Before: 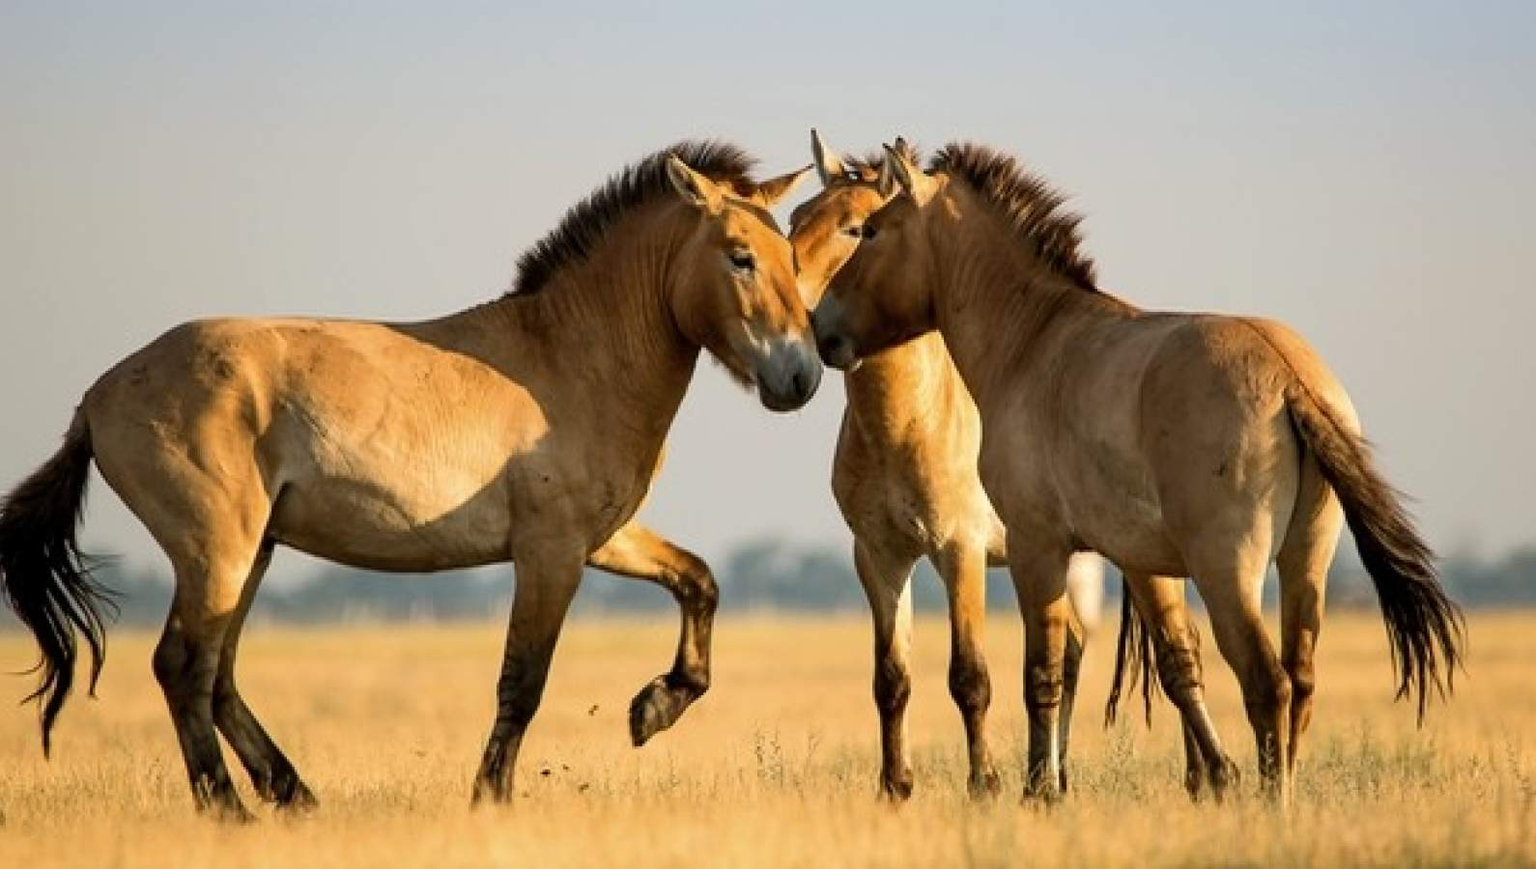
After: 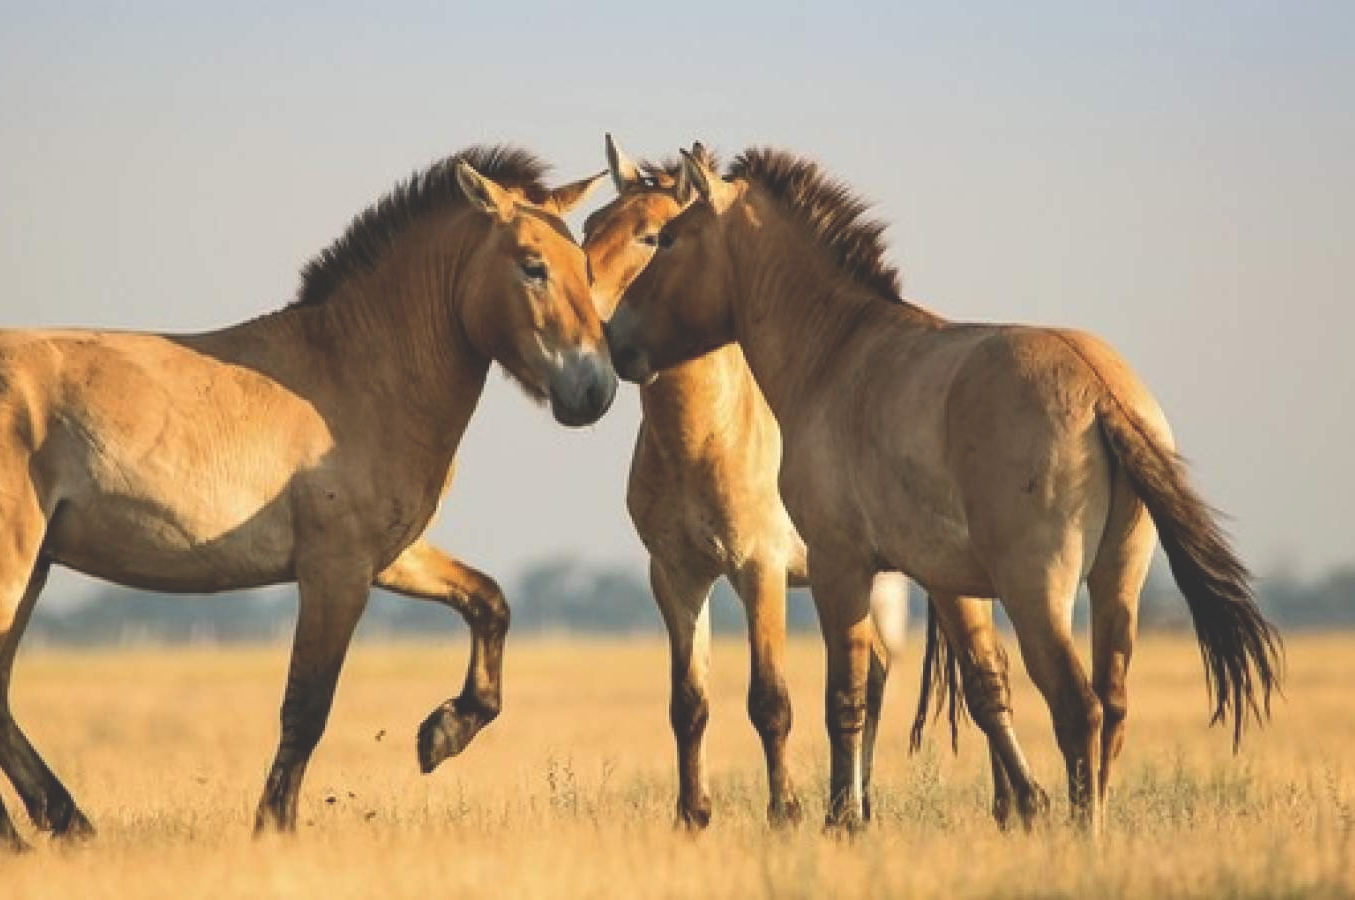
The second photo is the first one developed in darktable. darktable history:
crop and rotate: left 14.736%
exposure: black level correction -0.03, compensate highlight preservation false
